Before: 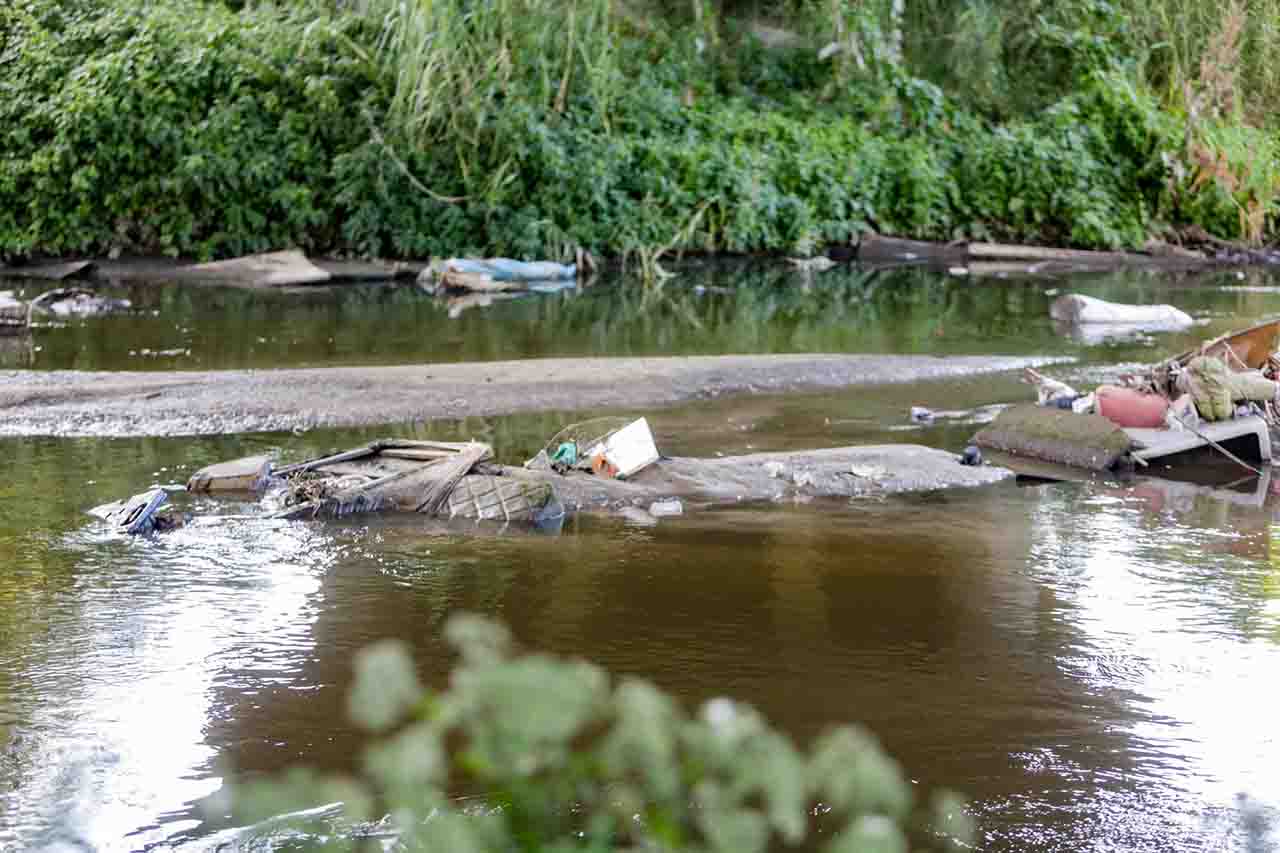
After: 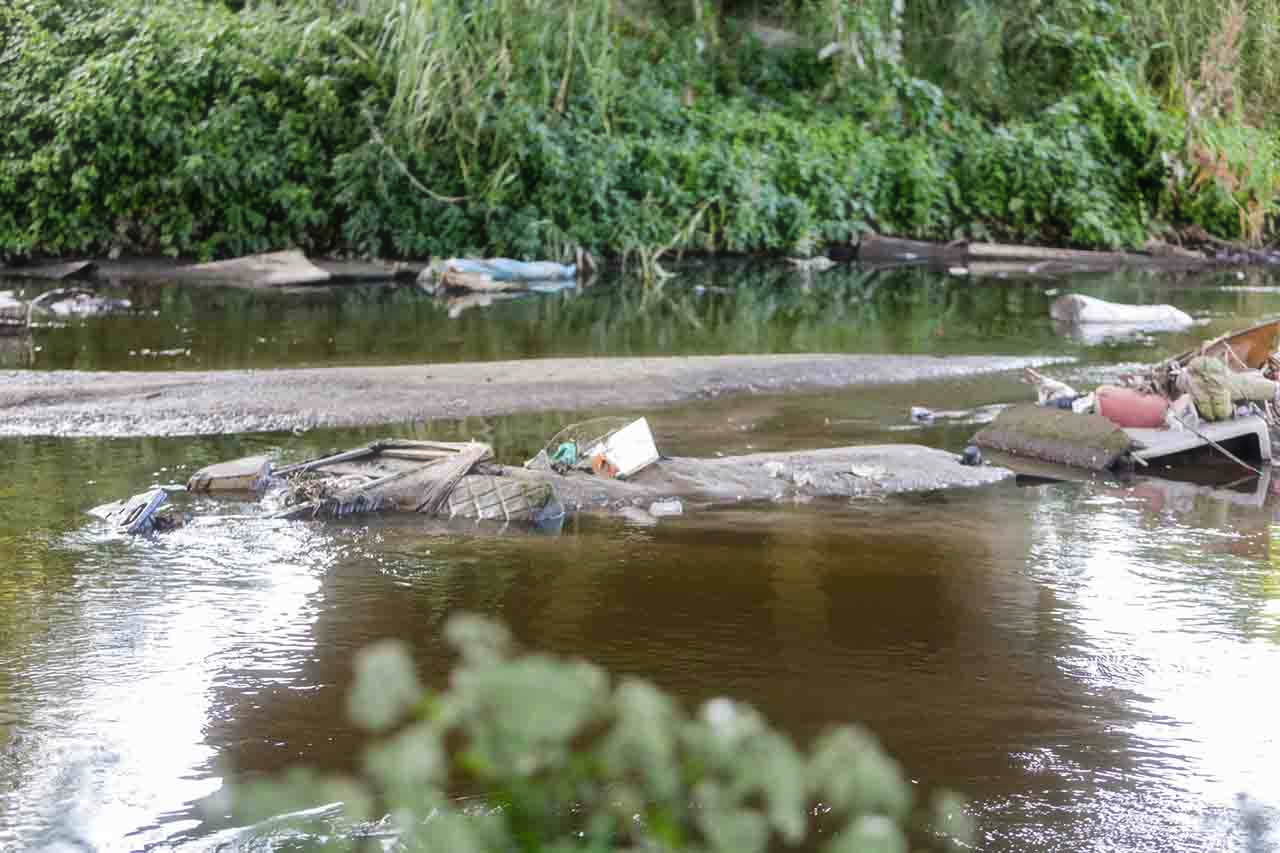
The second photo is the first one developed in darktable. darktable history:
haze removal: strength -0.101, compatibility mode true, adaptive false
